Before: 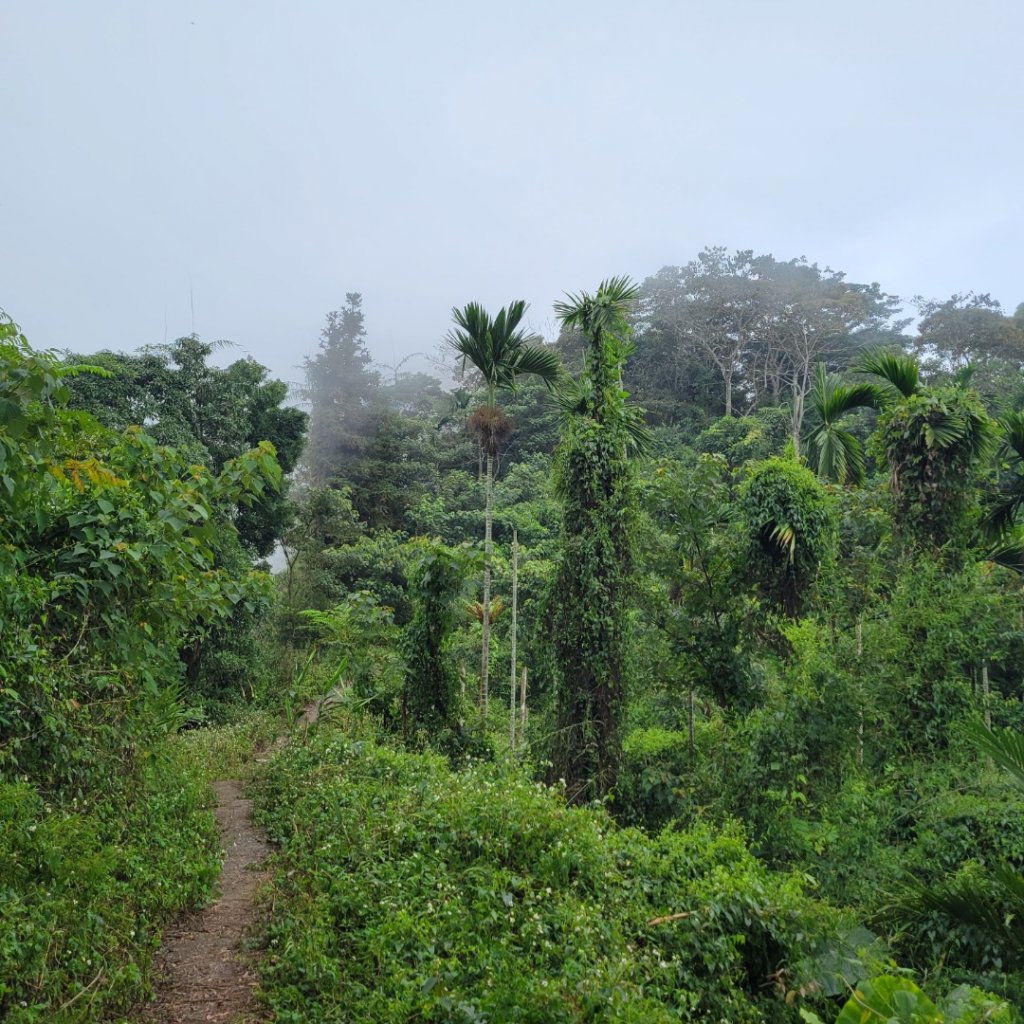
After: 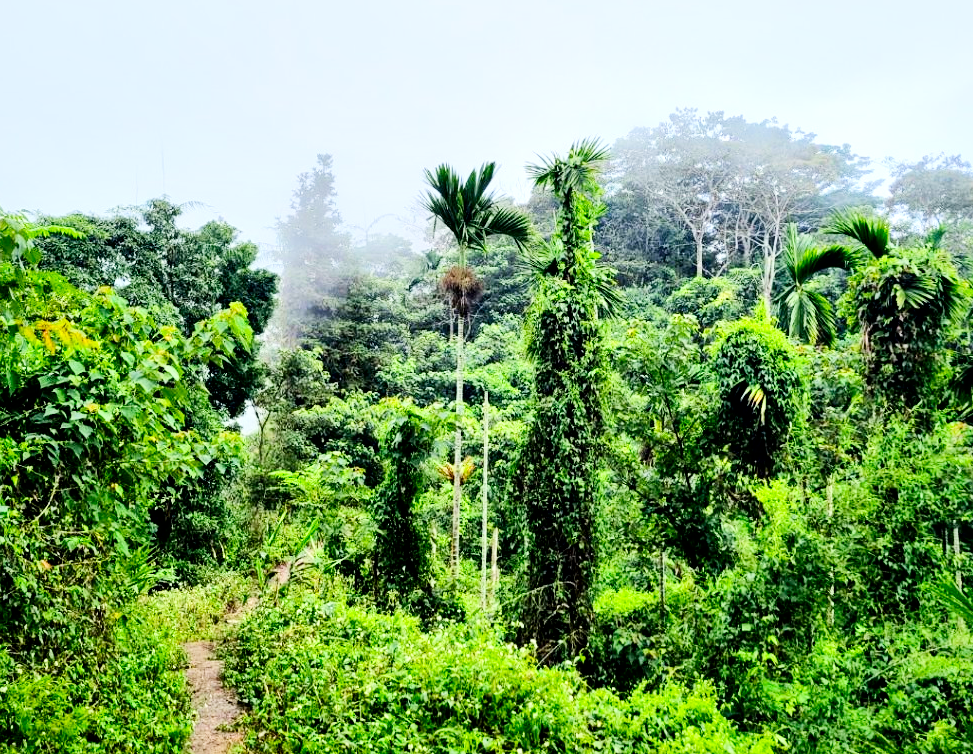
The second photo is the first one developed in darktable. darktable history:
local contrast: mode bilateral grid, contrast 26, coarseness 60, detail 152%, midtone range 0.2
contrast brightness saturation: contrast 0.17, saturation 0.296
tone equalizer: -7 EV 0.156 EV, -6 EV 0.624 EV, -5 EV 1.19 EV, -4 EV 1.32 EV, -3 EV 1.12 EV, -2 EV 0.6 EV, -1 EV 0.156 EV, edges refinement/feathering 500, mask exposure compensation -1.57 EV, preserve details no
crop and rotate: left 2.87%, top 13.653%, right 2.065%, bottom 12.69%
filmic rgb: black relative exposure -16 EV, white relative exposure 6.26 EV, threshold 5.98 EV, hardness 5.08, contrast 1.342, add noise in highlights 0.001, preserve chrominance no, color science v3 (2019), use custom middle-gray values true, iterations of high-quality reconstruction 0, contrast in highlights soft, enable highlight reconstruction true
